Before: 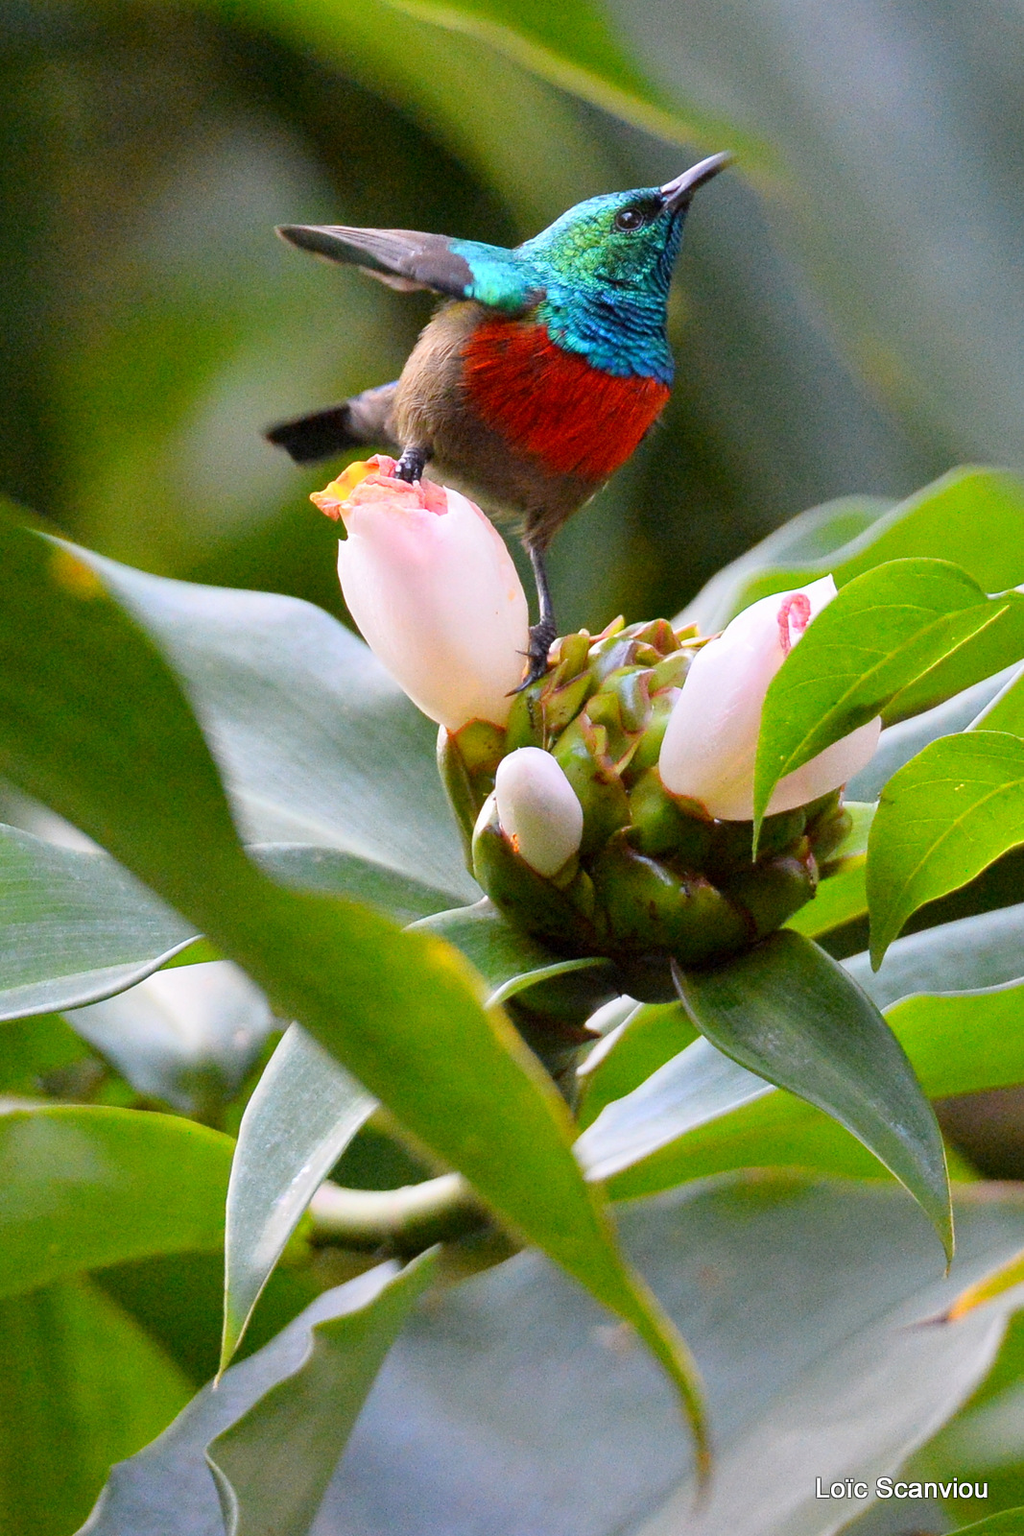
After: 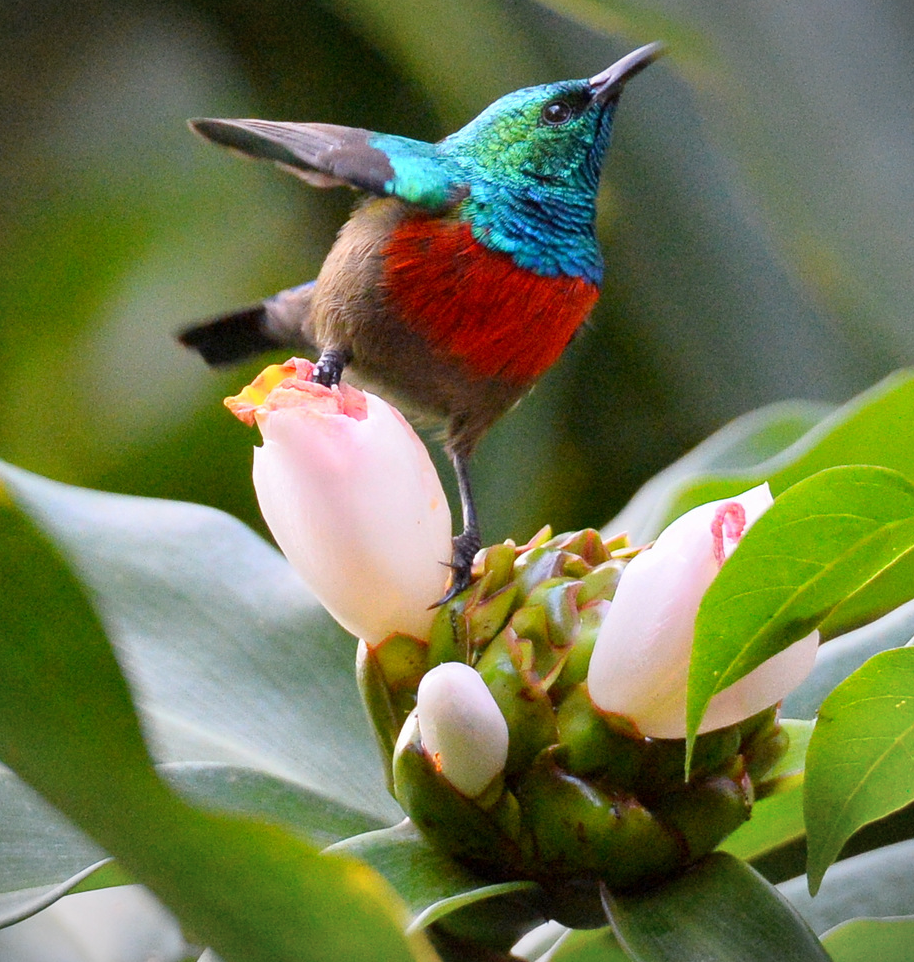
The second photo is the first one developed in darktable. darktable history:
crop and rotate: left 9.284%, top 7.275%, right 5.015%, bottom 32.557%
vignetting: fall-off start 99.46%, fall-off radius 72.17%, width/height ratio 1.177
